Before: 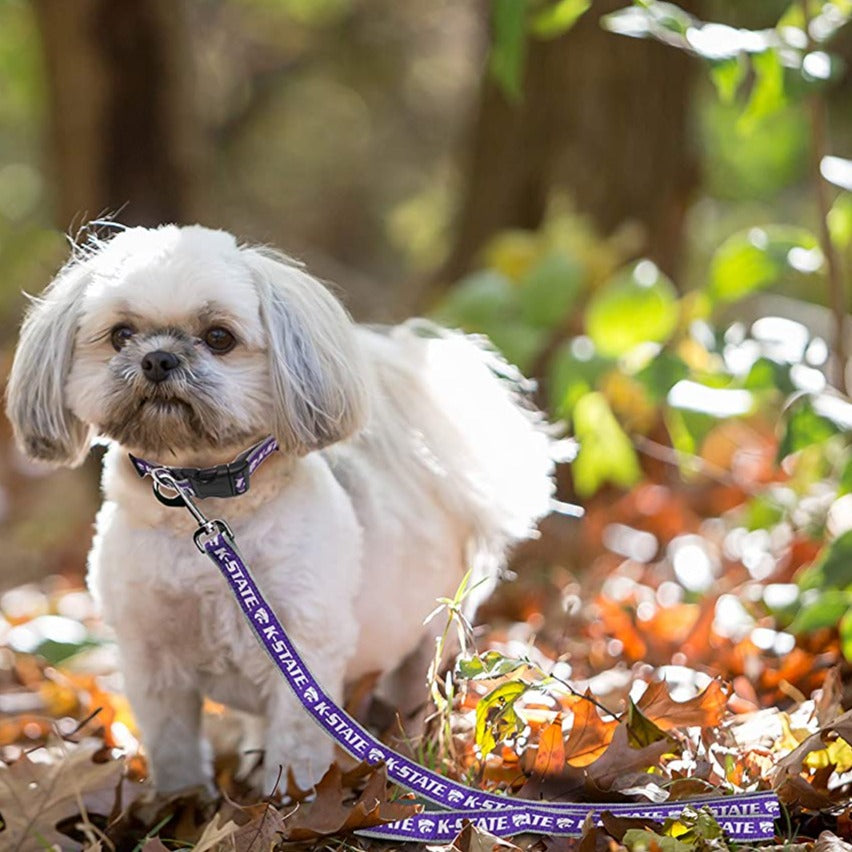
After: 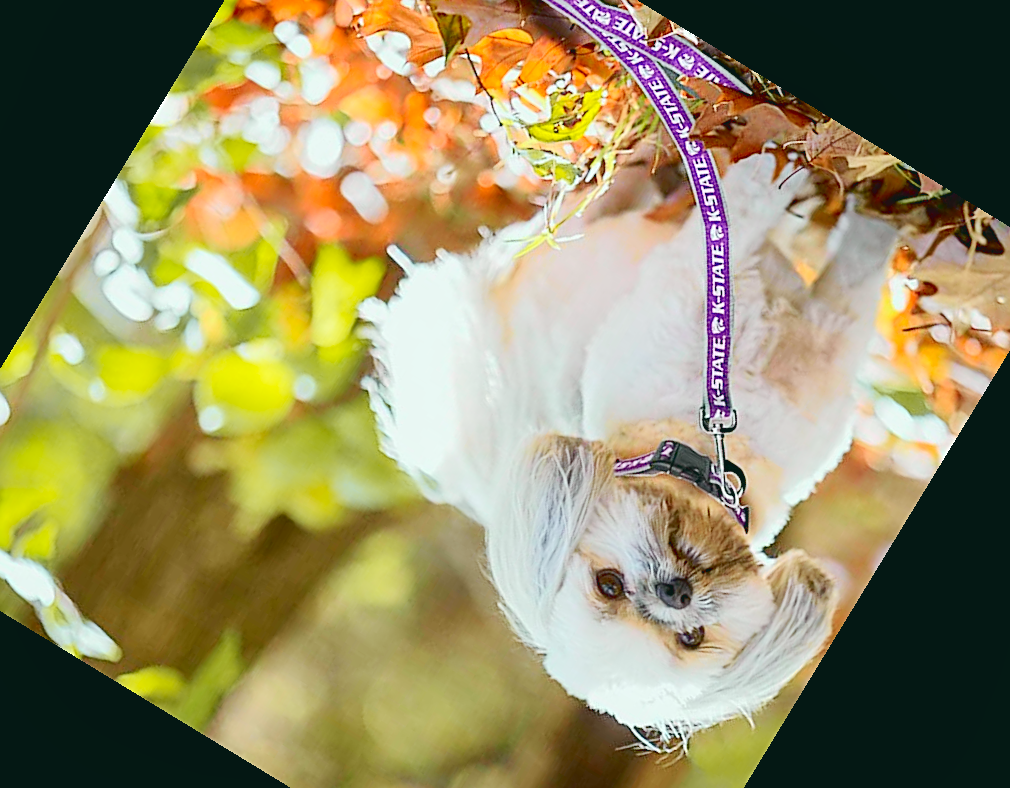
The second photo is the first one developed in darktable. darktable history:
crop and rotate: angle 148.68°, left 9.111%, top 15.603%, right 4.588%, bottom 17.041%
sharpen: on, module defaults
base curve: curves: ch0 [(0, 0) (0.158, 0.273) (0.879, 0.895) (1, 1)], preserve colors none
shadows and highlights: on, module defaults
tone curve: curves: ch0 [(0, 0.036) (0.037, 0.042) (0.184, 0.146) (0.438, 0.521) (0.54, 0.668) (0.698, 0.835) (0.856, 0.92) (1, 0.98)]; ch1 [(0, 0) (0.393, 0.415) (0.447, 0.448) (0.482, 0.459) (0.509, 0.496) (0.527, 0.525) (0.571, 0.602) (0.619, 0.671) (0.715, 0.729) (1, 1)]; ch2 [(0, 0) (0.369, 0.388) (0.449, 0.454) (0.499, 0.5) (0.521, 0.517) (0.53, 0.544) (0.561, 0.607) (0.674, 0.735) (1, 1)], color space Lab, independent channels, preserve colors none
